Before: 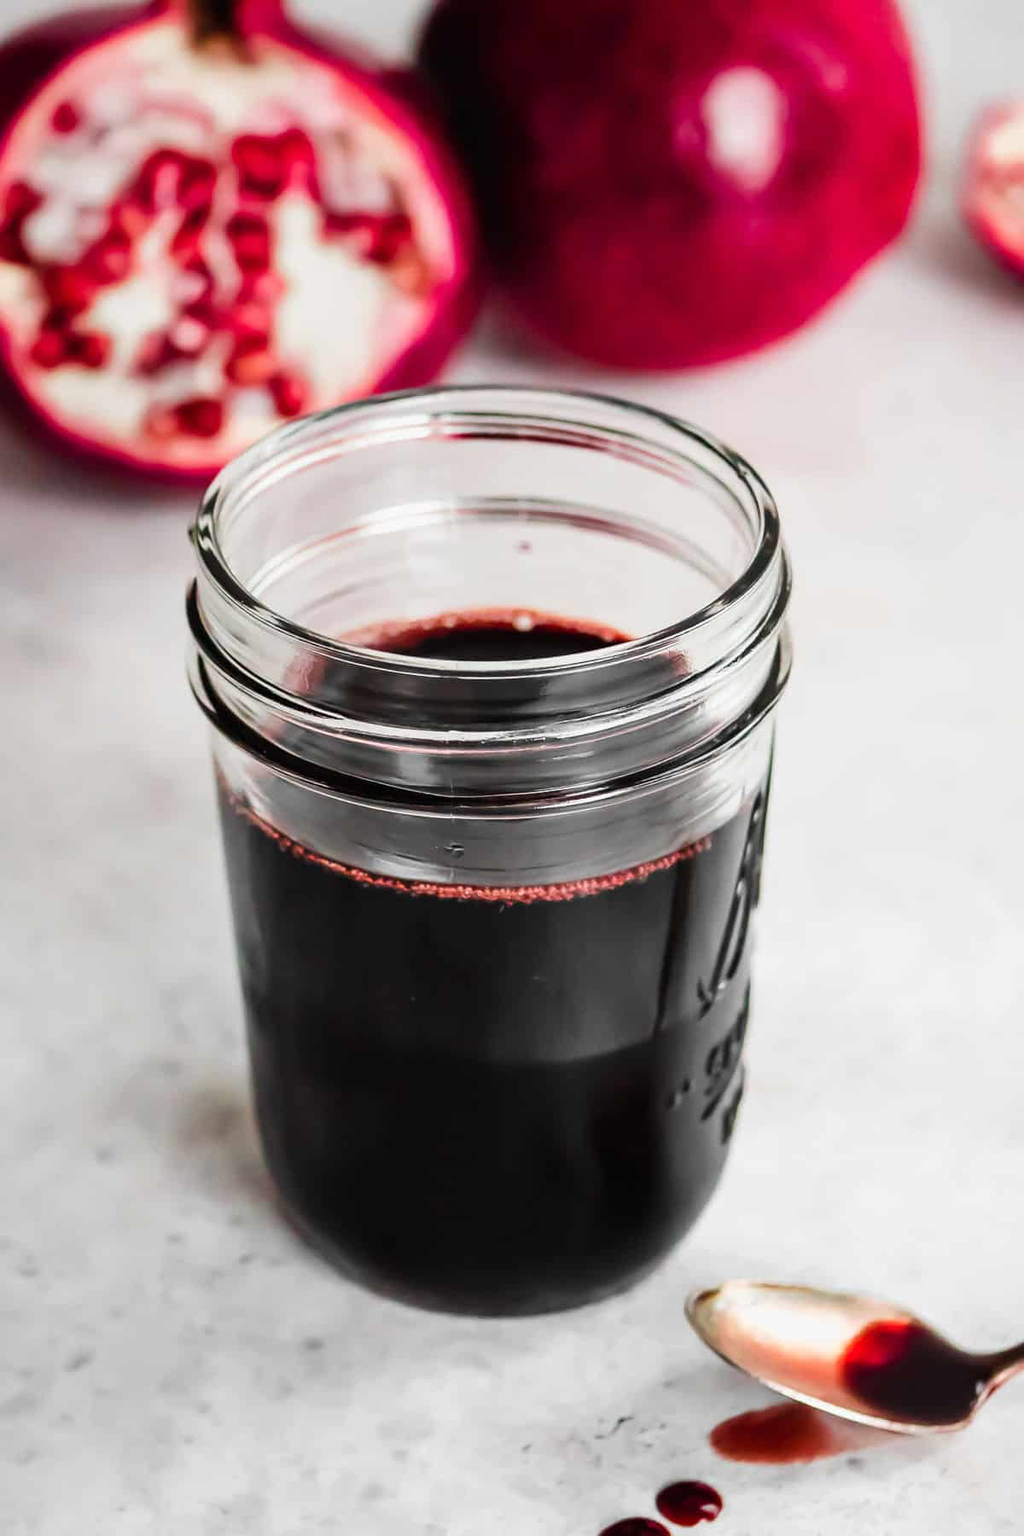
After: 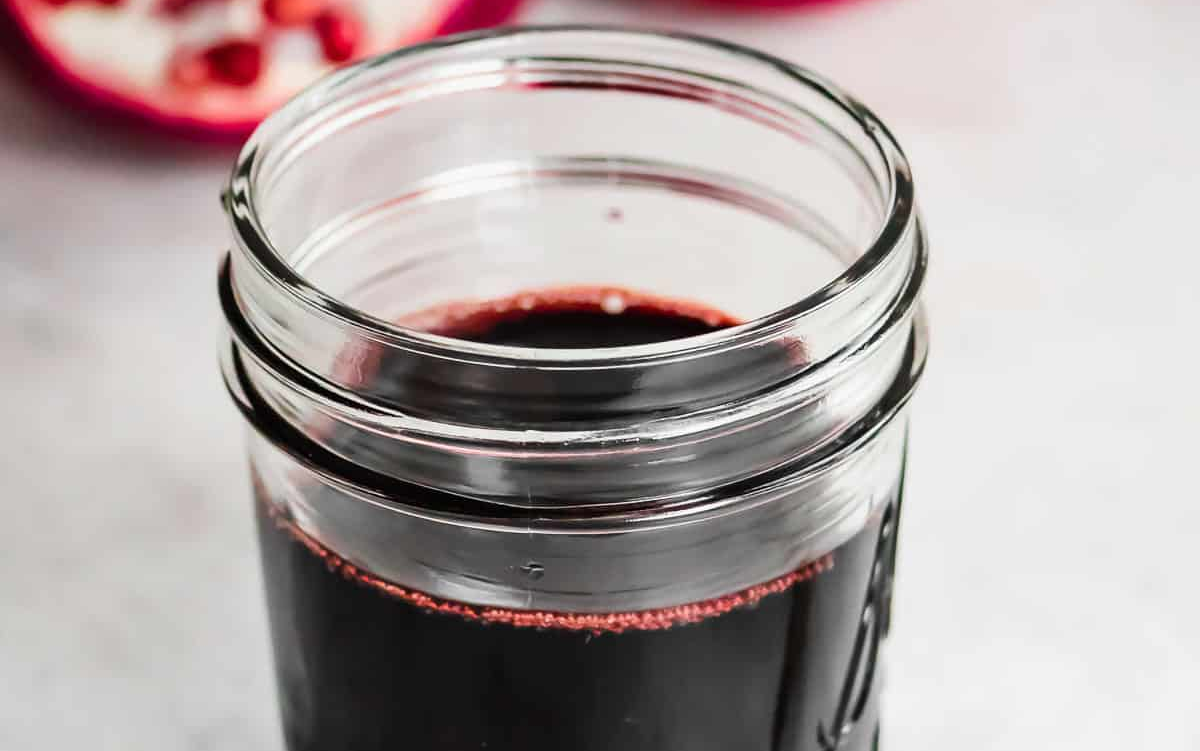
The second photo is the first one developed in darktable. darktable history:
crop and rotate: top 23.712%, bottom 34.542%
